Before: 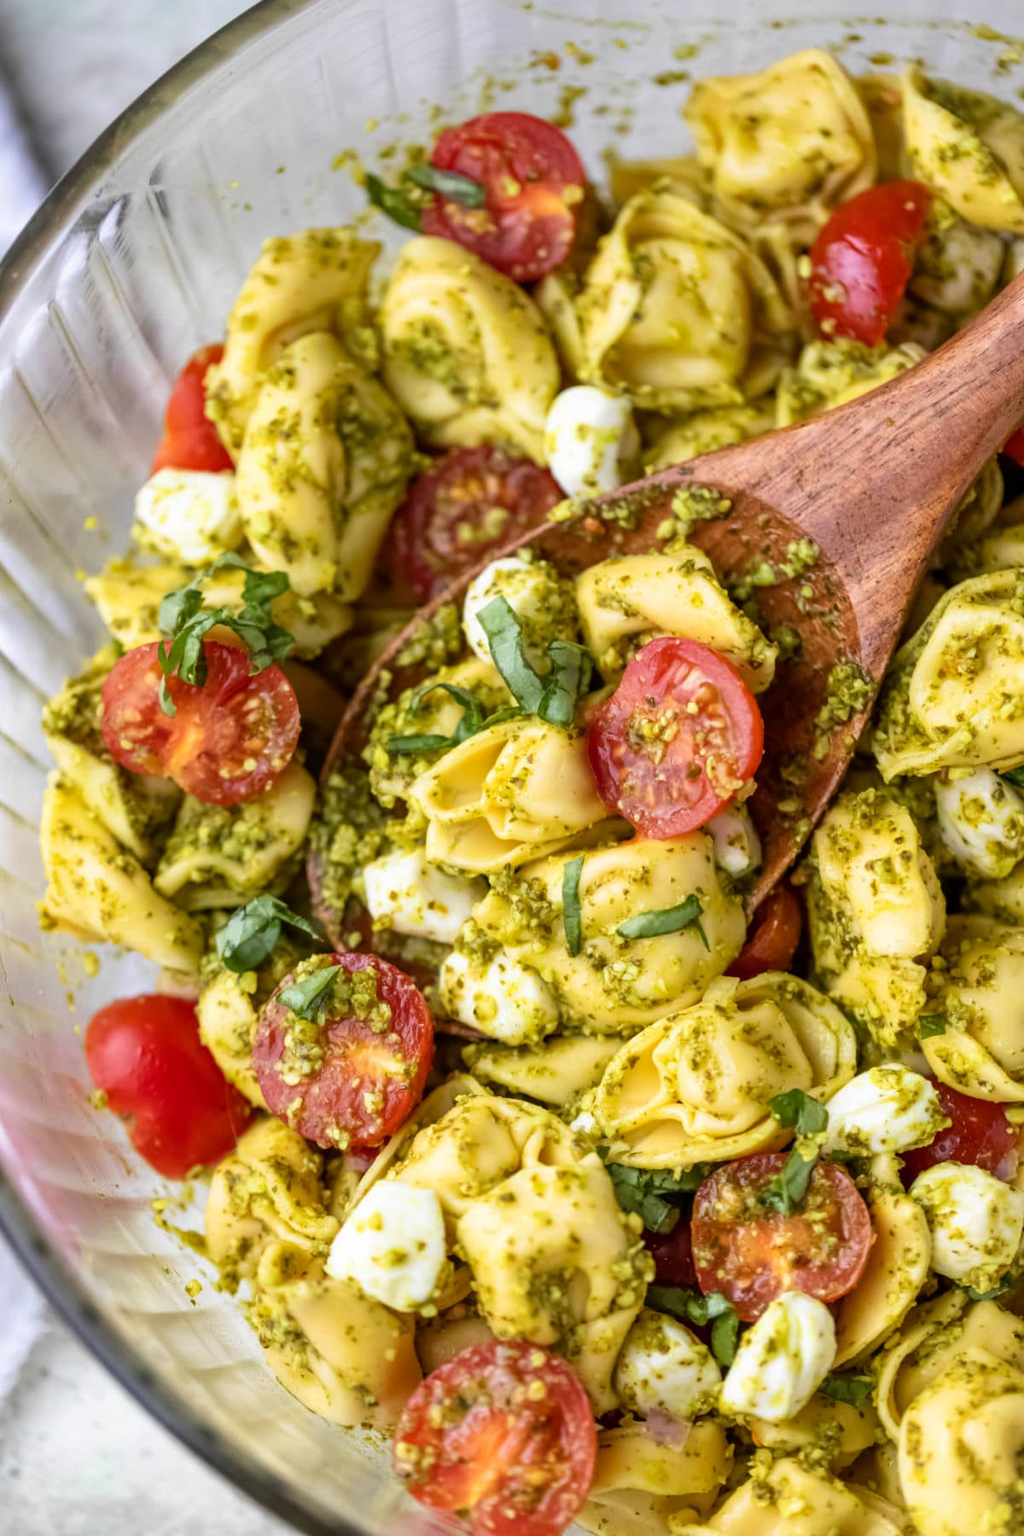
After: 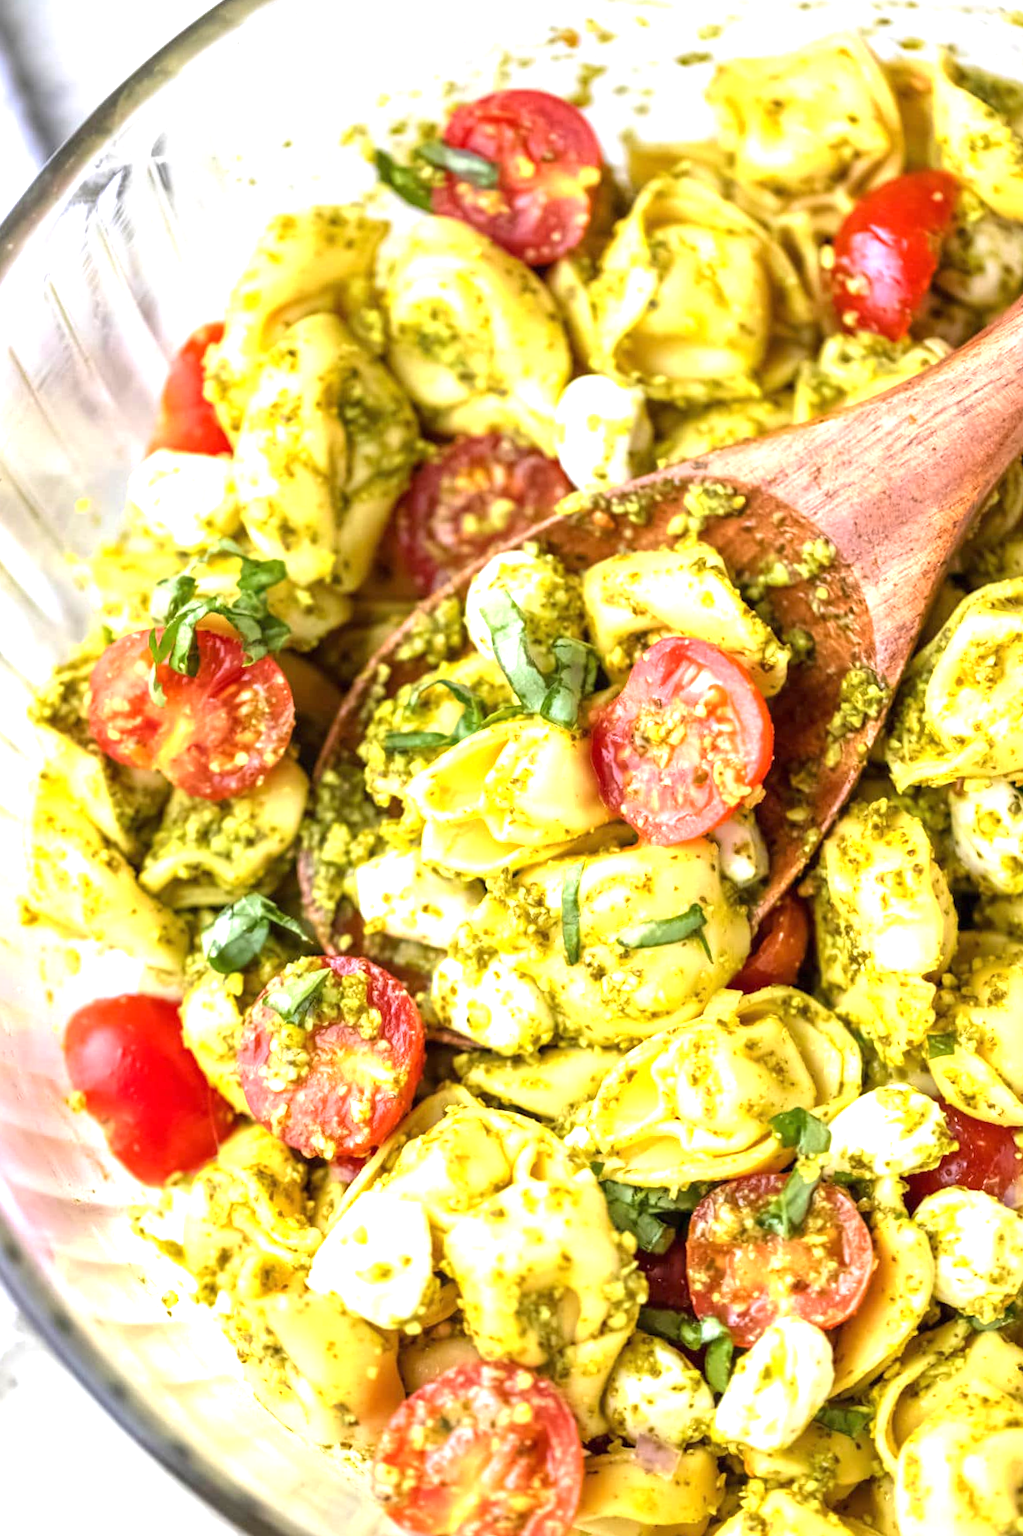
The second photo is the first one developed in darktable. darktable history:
crop and rotate: angle -1.35°
exposure: black level correction 0, exposure 1.2 EV, compensate highlight preservation false
